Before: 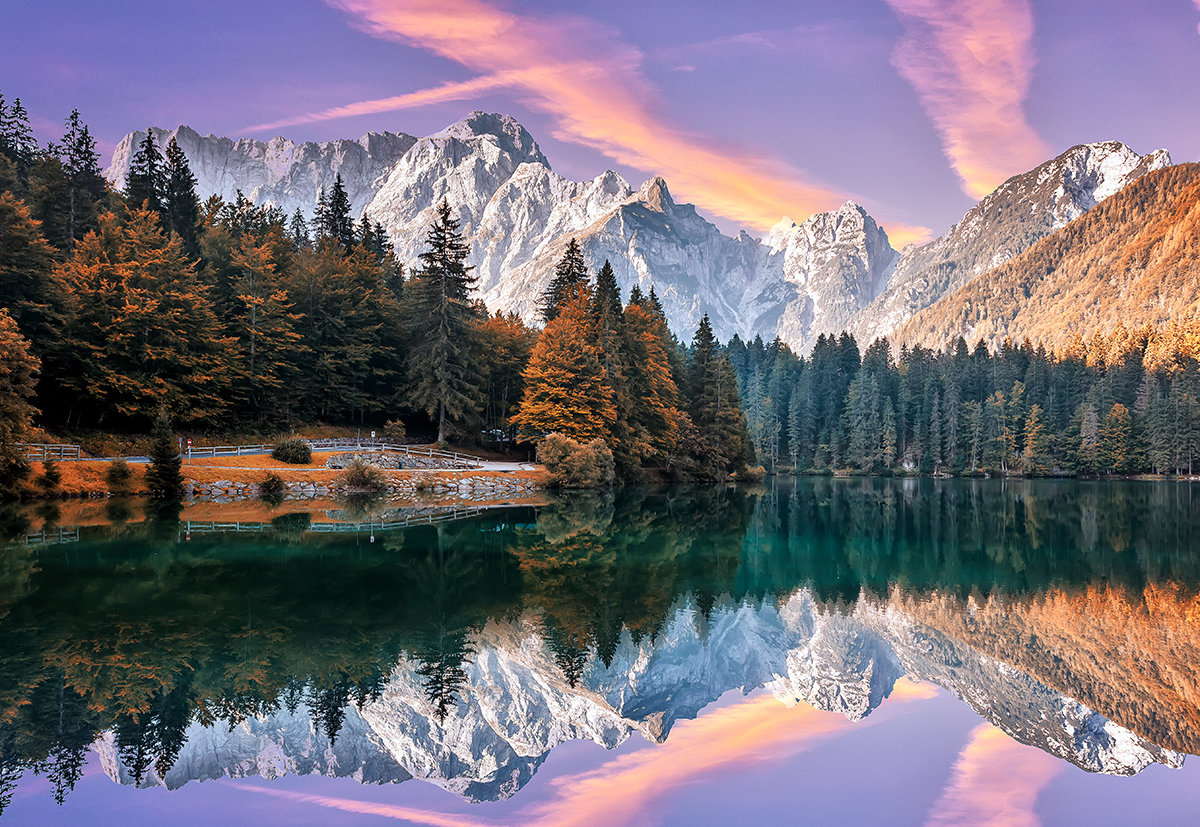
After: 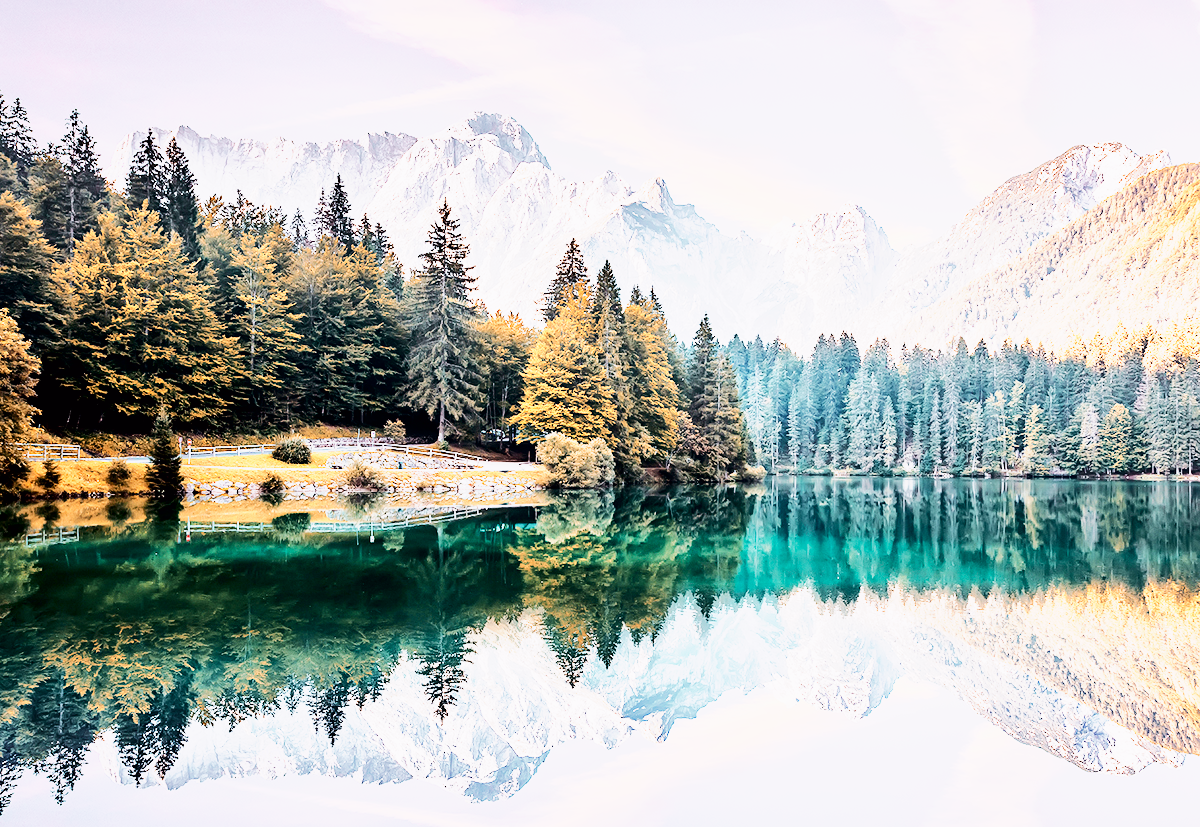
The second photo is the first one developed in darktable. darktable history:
base curve: curves: ch0 [(0, 0) (0.007, 0.004) (0.027, 0.03) (0.046, 0.07) (0.207, 0.54) (0.442, 0.872) (0.673, 0.972) (1, 1)], preserve colors none
exposure: black level correction 0.001, exposure 1.398 EV, compensate exposure bias true, compensate highlight preservation false
tone curve: curves: ch0 [(0, 0) (0.052, 0.018) (0.236, 0.207) (0.41, 0.417) (0.485, 0.518) (0.54, 0.584) (0.625, 0.666) (0.845, 0.828) (0.994, 0.964)]; ch1 [(0, 0.055) (0.15, 0.117) (0.317, 0.34) (0.382, 0.408) (0.434, 0.441) (0.472, 0.479) (0.498, 0.501) (0.557, 0.558) (0.616, 0.59) (0.739, 0.7) (0.873, 0.857) (1, 0.928)]; ch2 [(0, 0) (0.352, 0.403) (0.447, 0.466) (0.482, 0.482) (0.528, 0.526) (0.586, 0.577) (0.618, 0.621) (0.785, 0.747) (1, 1)], color space Lab, independent channels, preserve colors none
